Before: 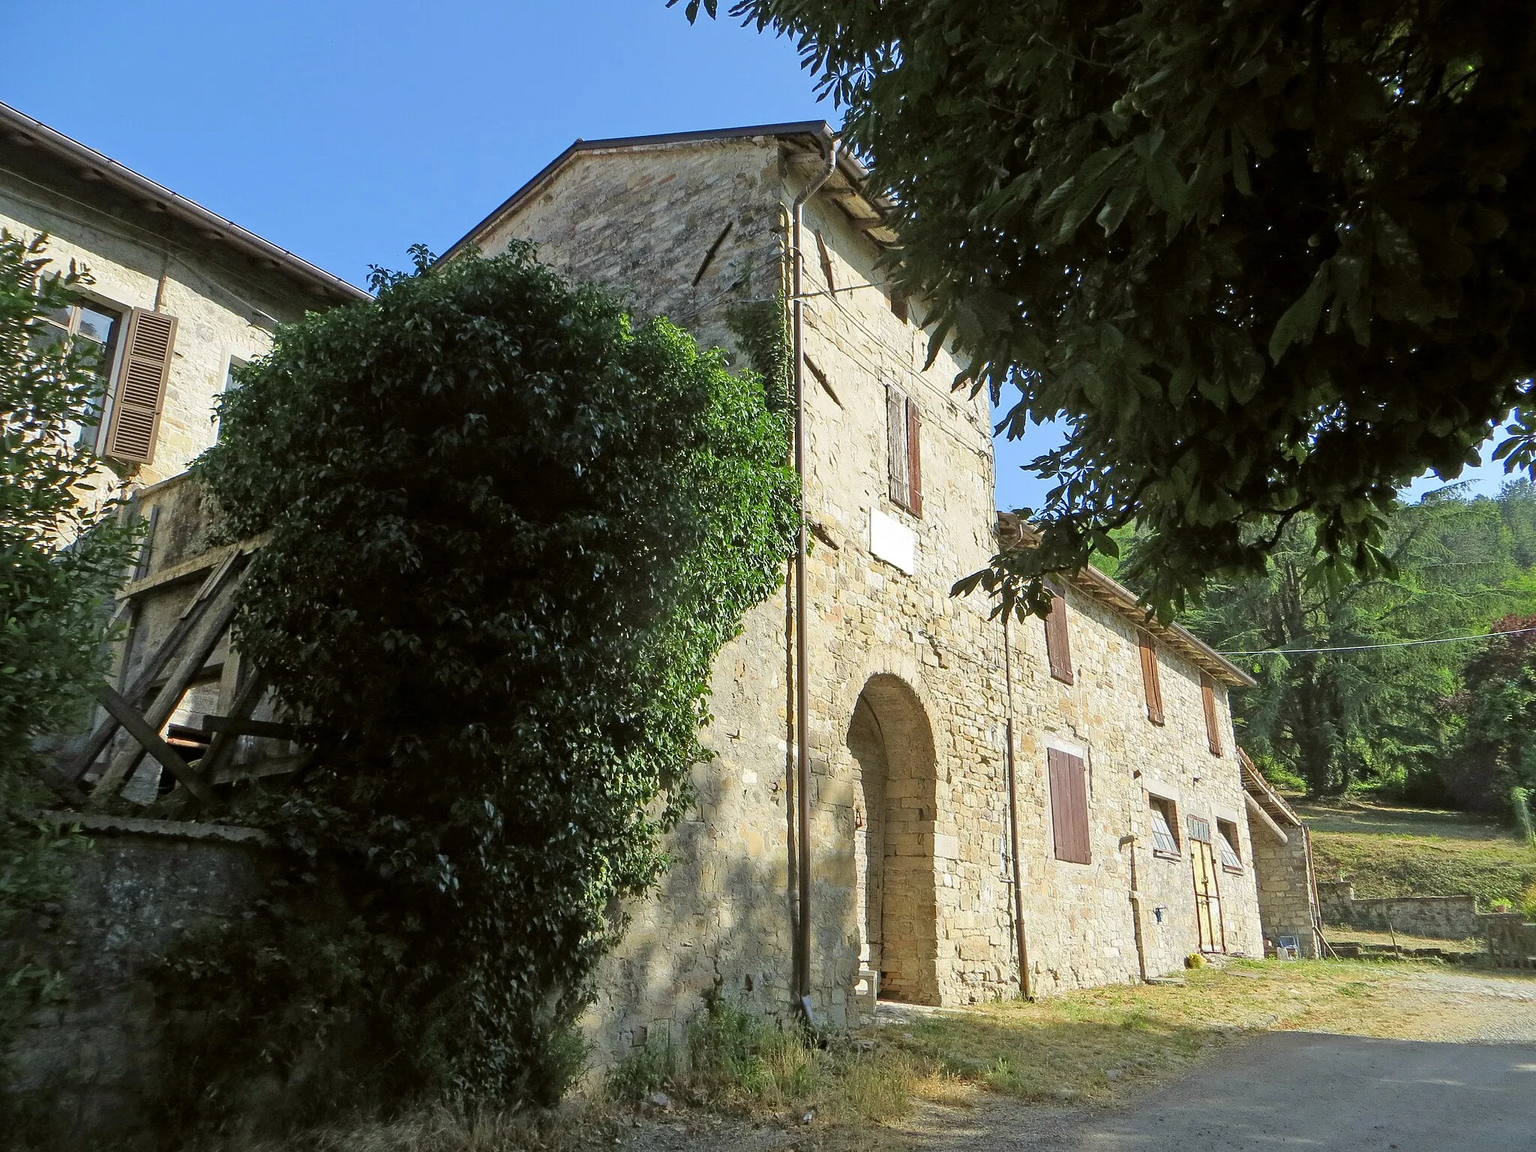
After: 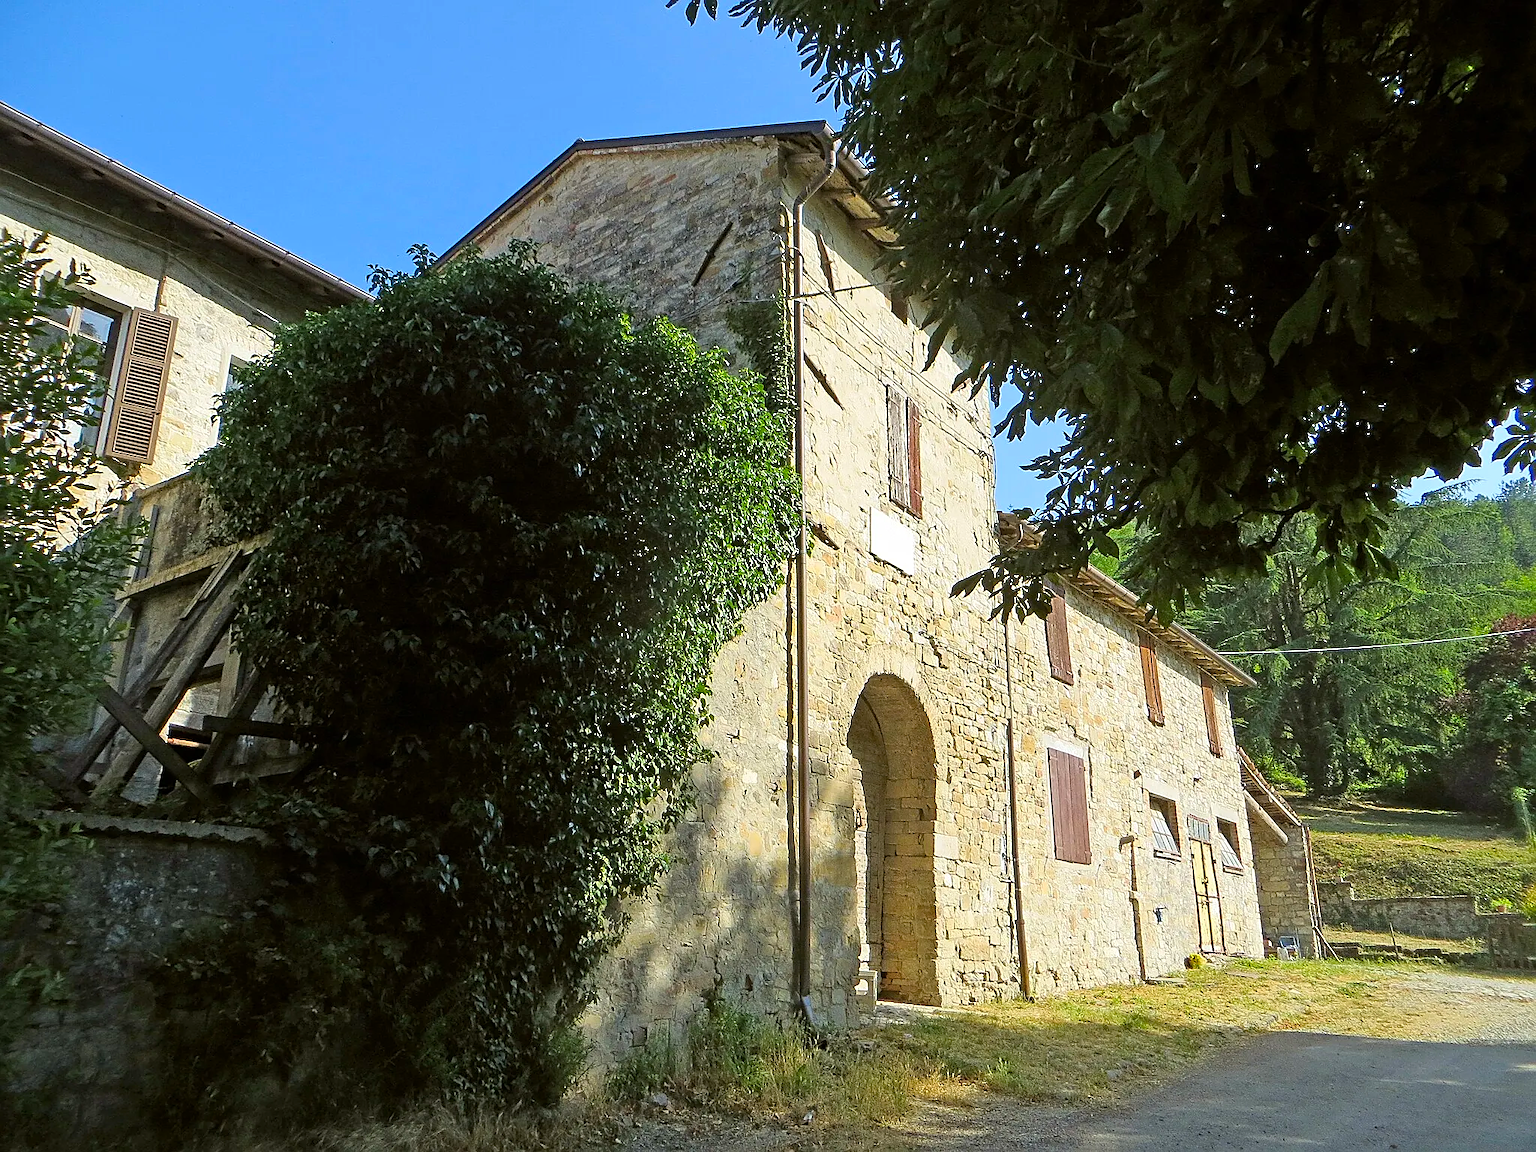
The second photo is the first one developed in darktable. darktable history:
shadows and highlights: shadows 0, highlights 40
sharpen: on, module defaults
color balance rgb: perceptual saturation grading › global saturation 20%, global vibrance 20%
